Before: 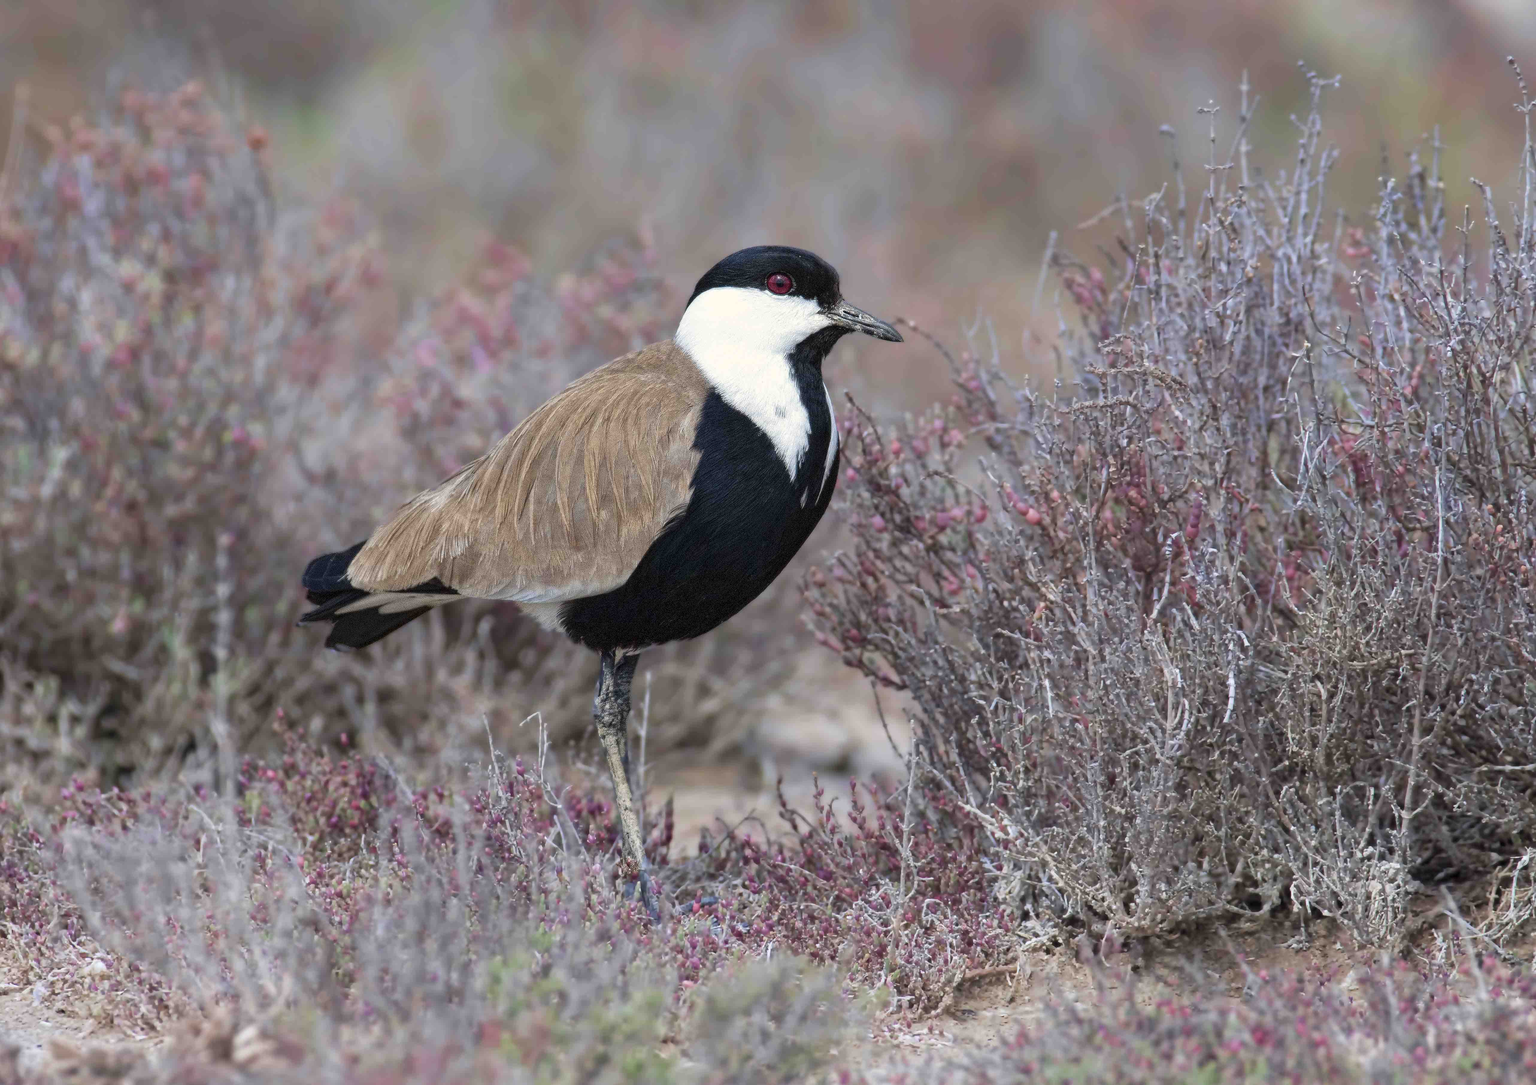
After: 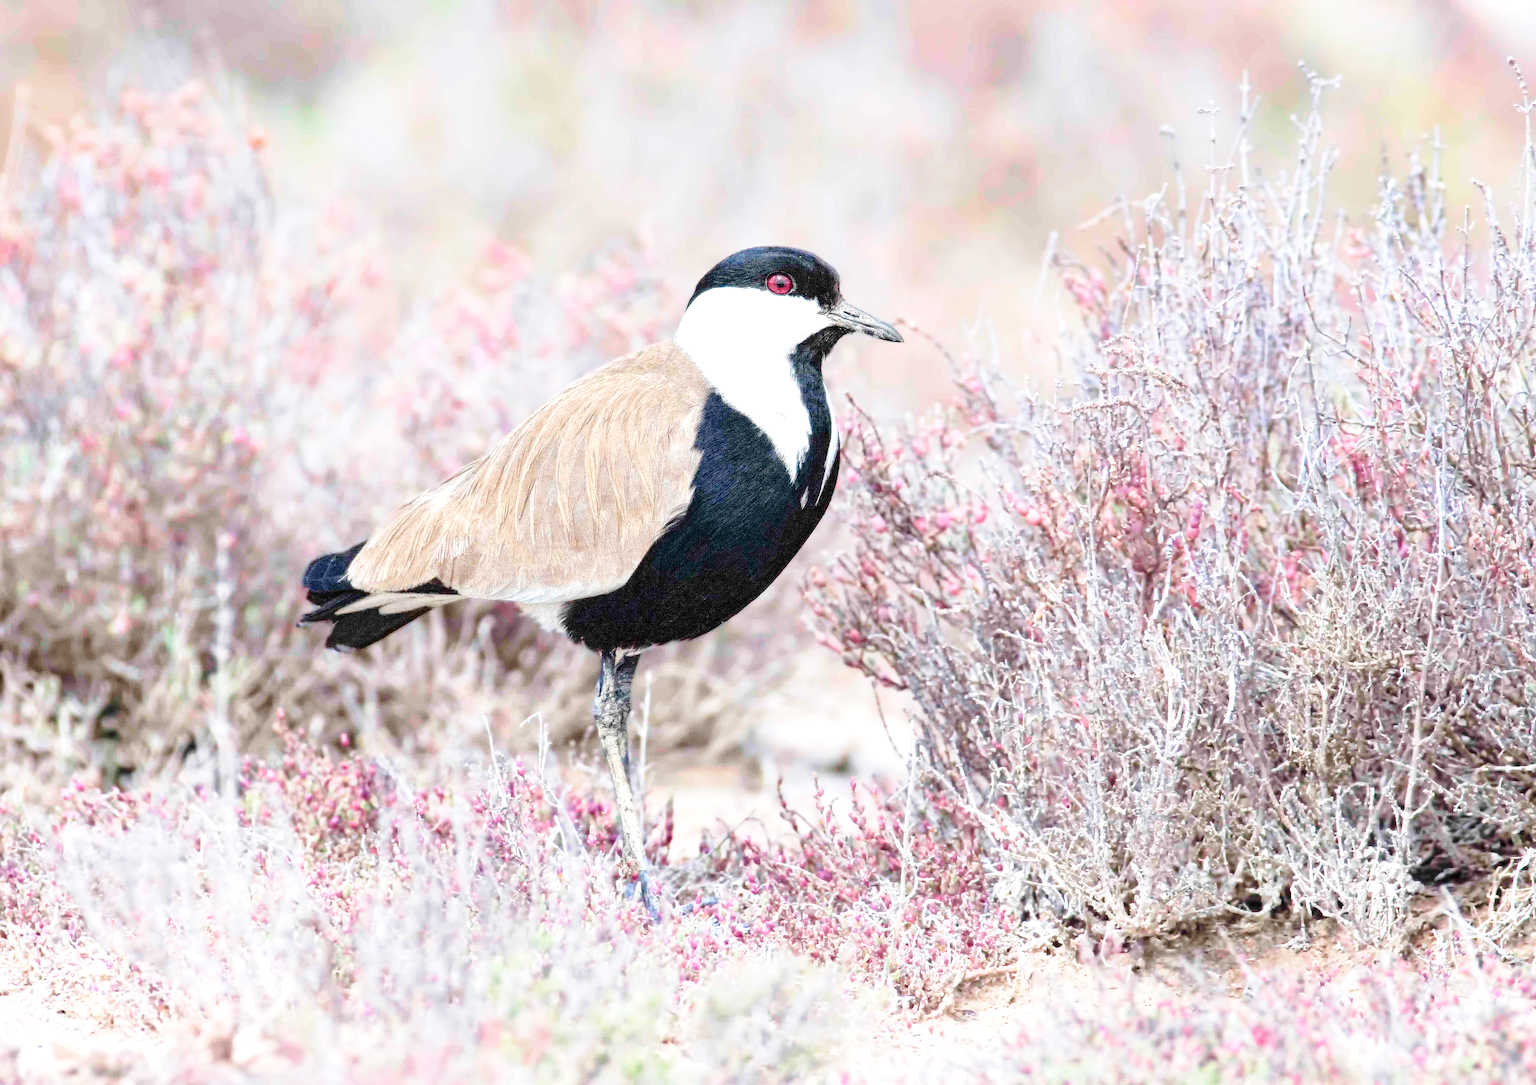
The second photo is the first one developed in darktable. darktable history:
base curve: curves: ch0 [(0, 0) (0.028, 0.03) (0.121, 0.232) (0.46, 0.748) (0.859, 0.968) (1, 1)], preserve colors none
exposure: black level correction 0, exposure 1.1 EV, compensate exposure bias true, compensate highlight preservation false
